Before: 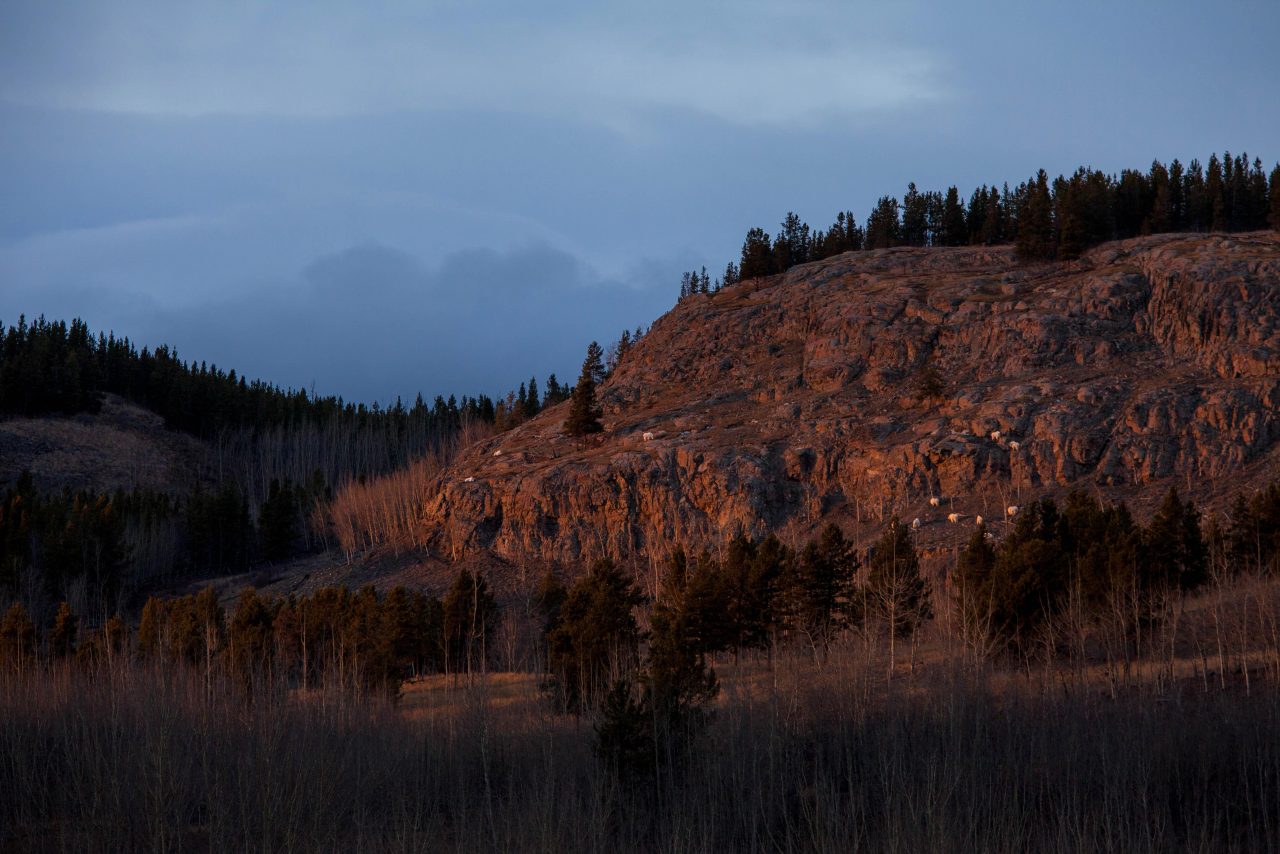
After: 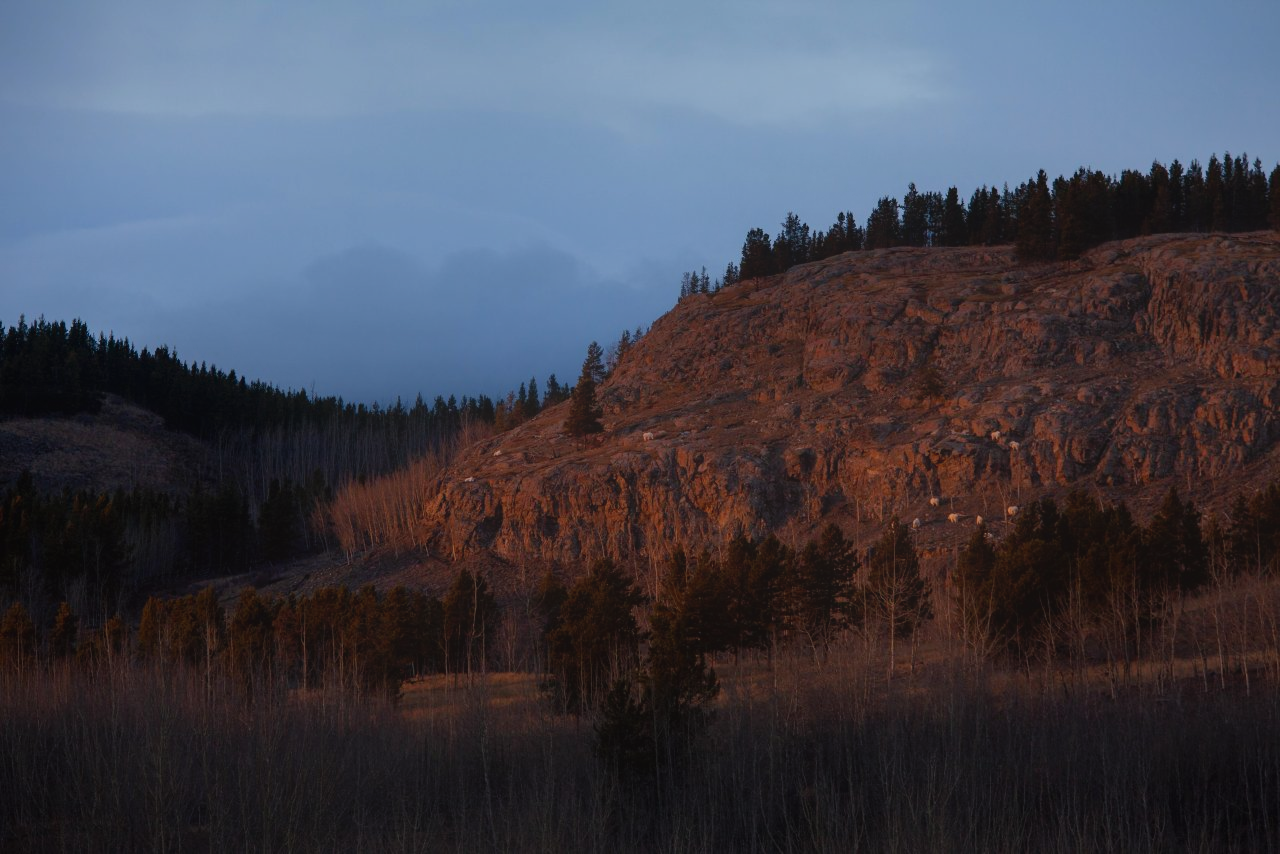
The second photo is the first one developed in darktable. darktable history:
contrast equalizer: octaves 7, y [[0.6 ×6], [0.55 ×6], [0 ×6], [0 ×6], [0 ×6]], mix -1
shadows and highlights: radius 108.52, shadows 23.73, highlights -59.32, low approximation 0.01, soften with gaussian
